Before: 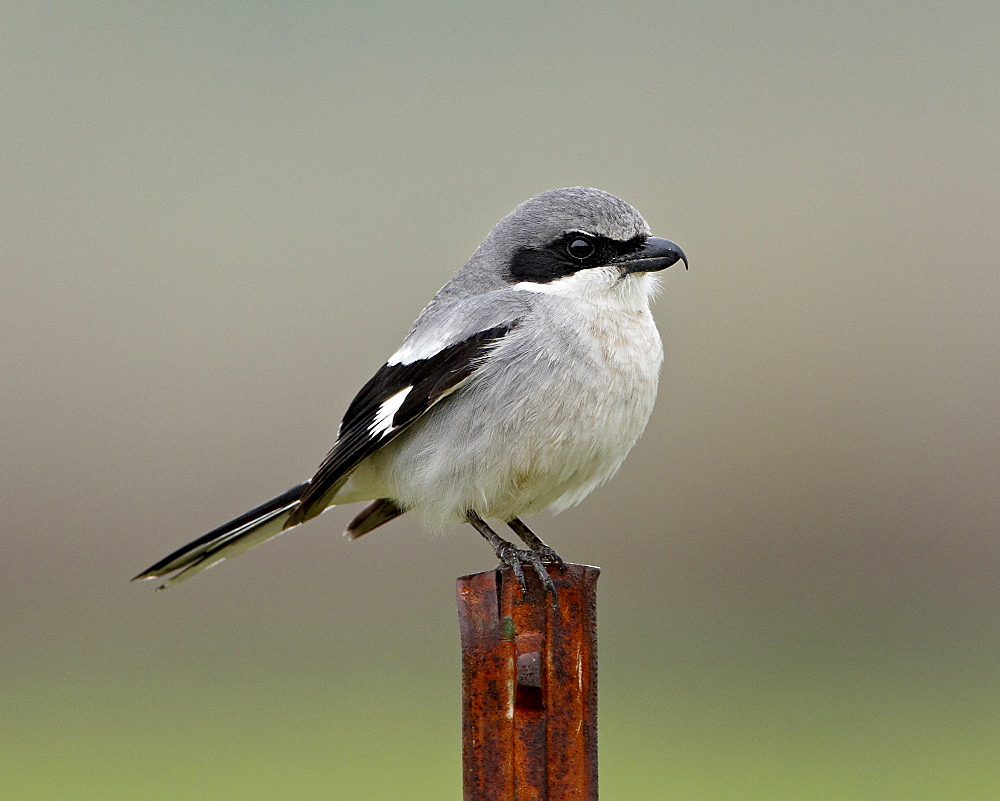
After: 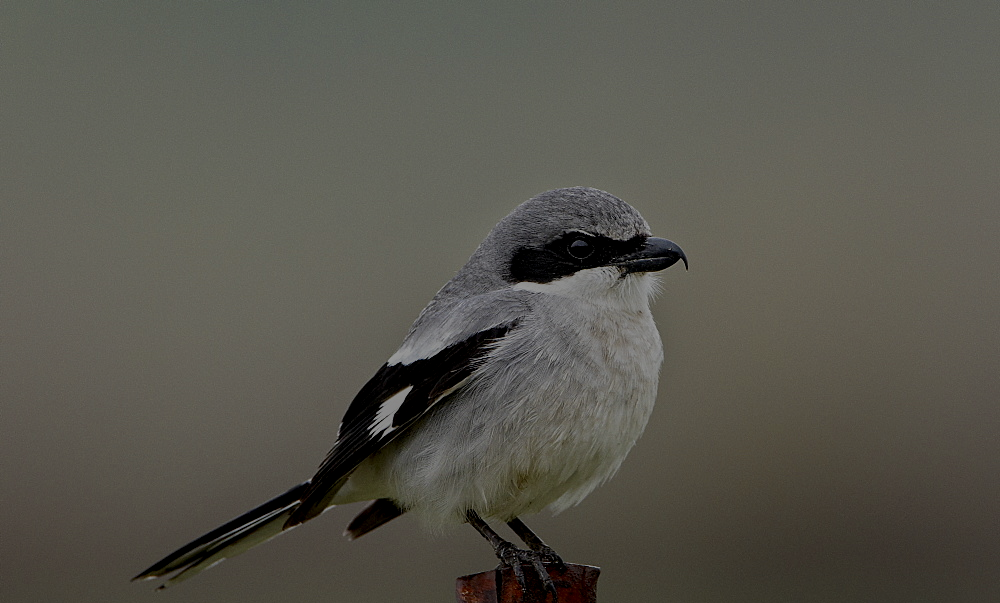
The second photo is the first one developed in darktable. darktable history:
crop: bottom 24.702%
local contrast: on, module defaults
tone equalizer: -8 EV -2 EV, -7 EV -1.97 EV, -6 EV -1.96 EV, -5 EV -1.96 EV, -4 EV -1.99 EV, -3 EV -1.99 EV, -2 EV -2 EV, -1 EV -1.61 EV, +0 EV -1.99 EV
